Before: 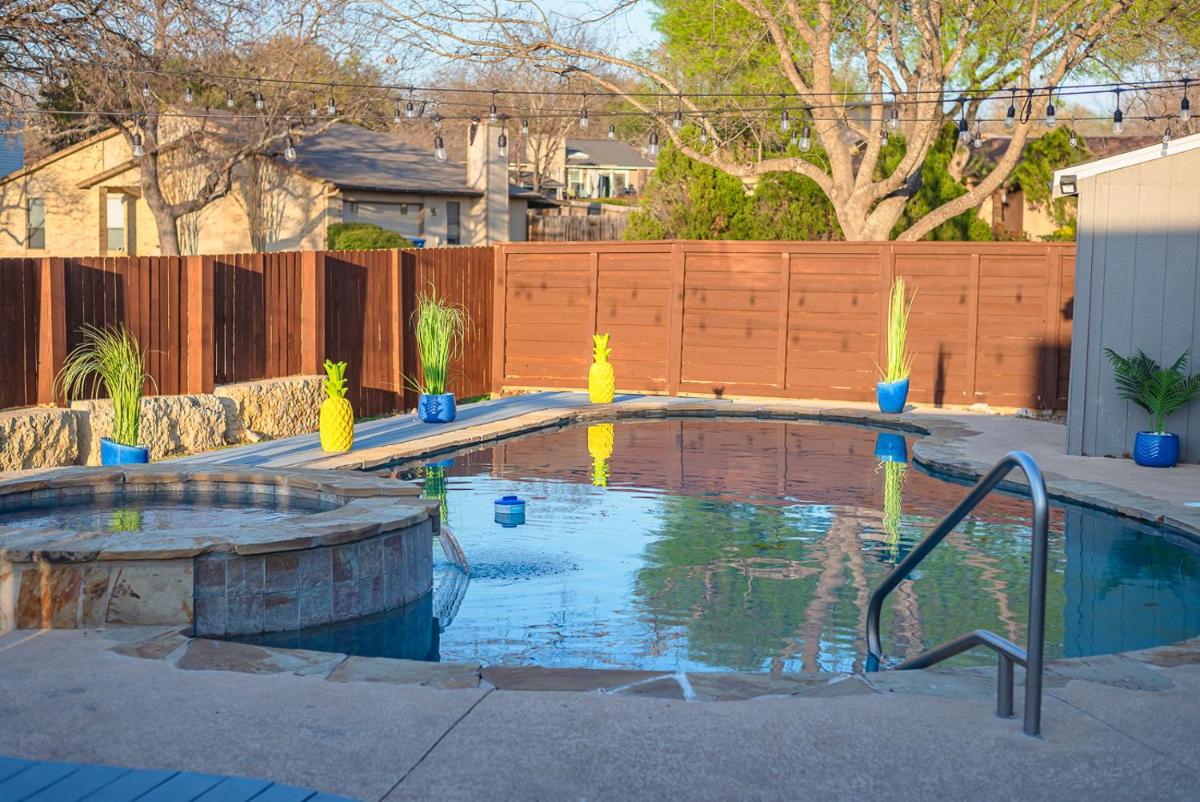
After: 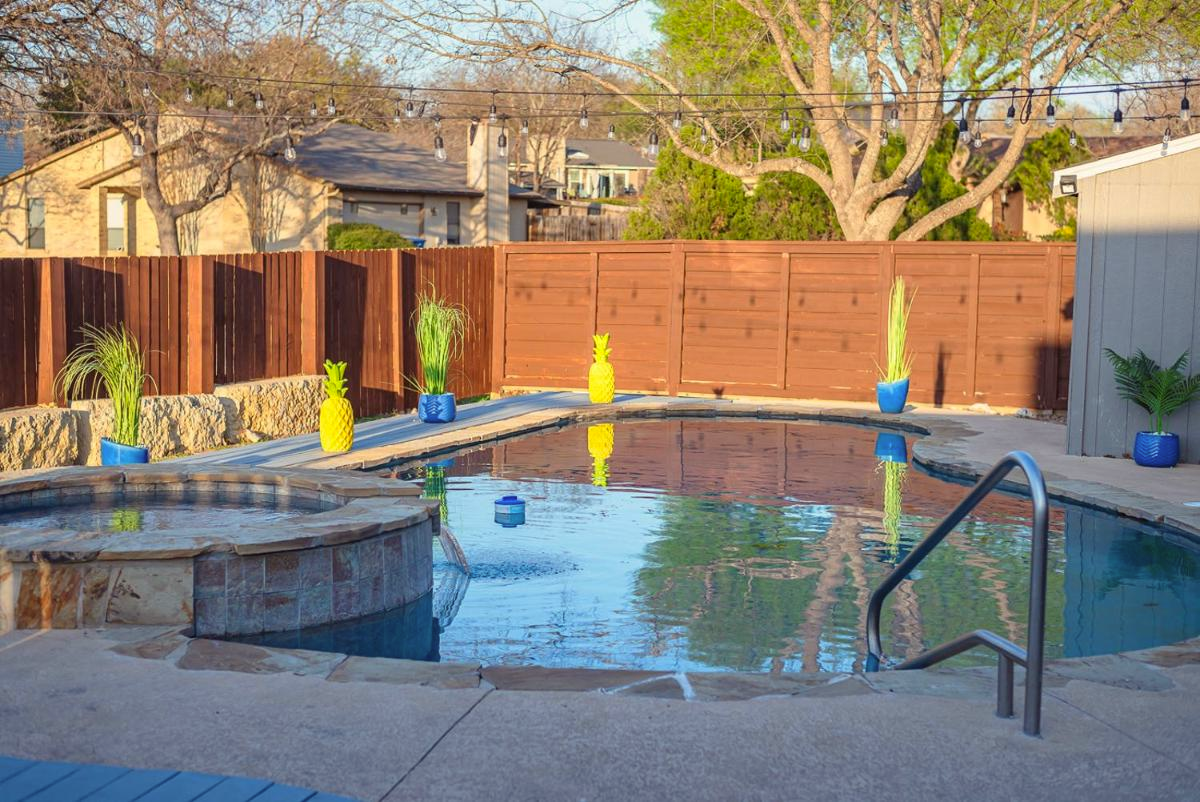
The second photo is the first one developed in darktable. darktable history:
color correction: highlights a* -0.901, highlights b* 4.44, shadows a* 3.64
